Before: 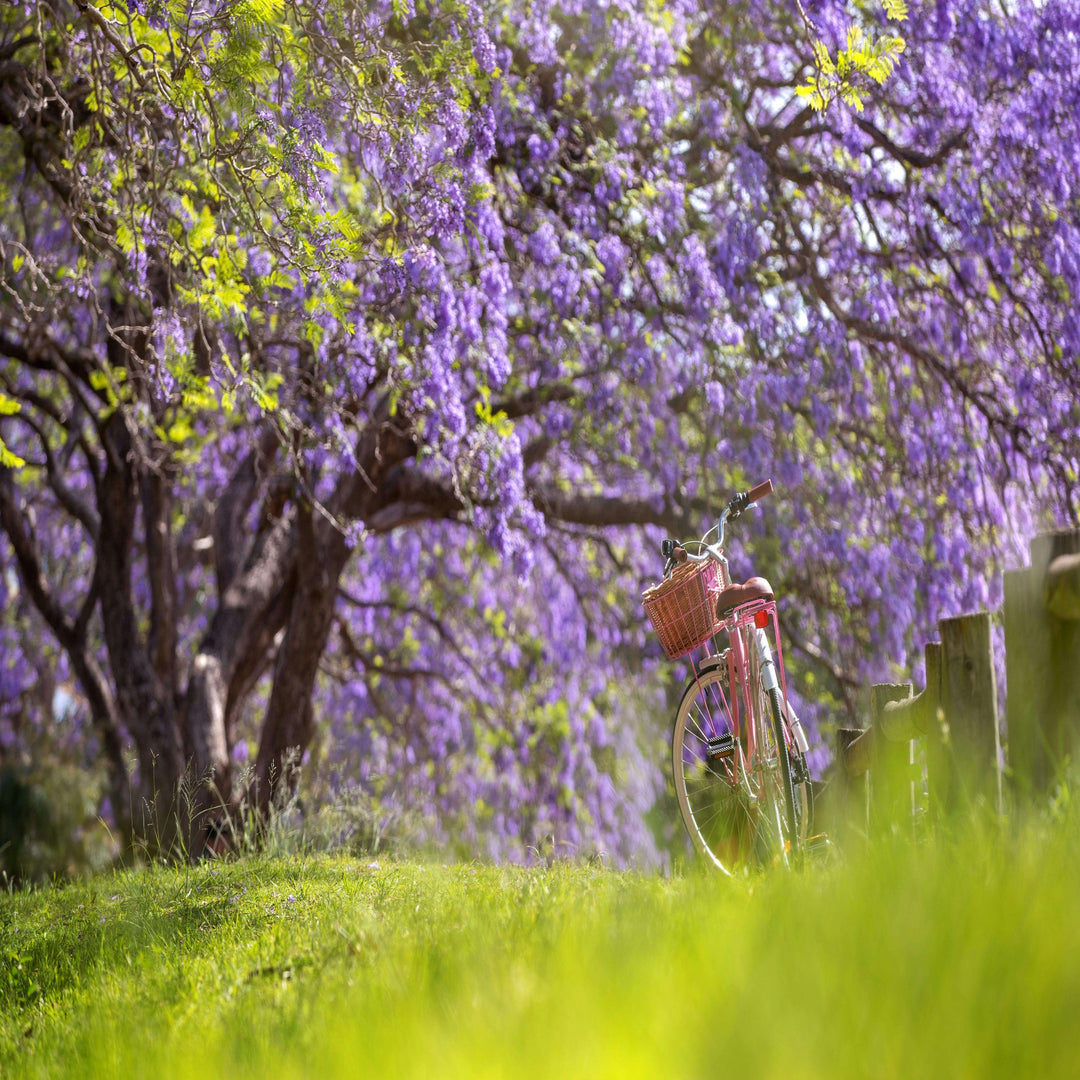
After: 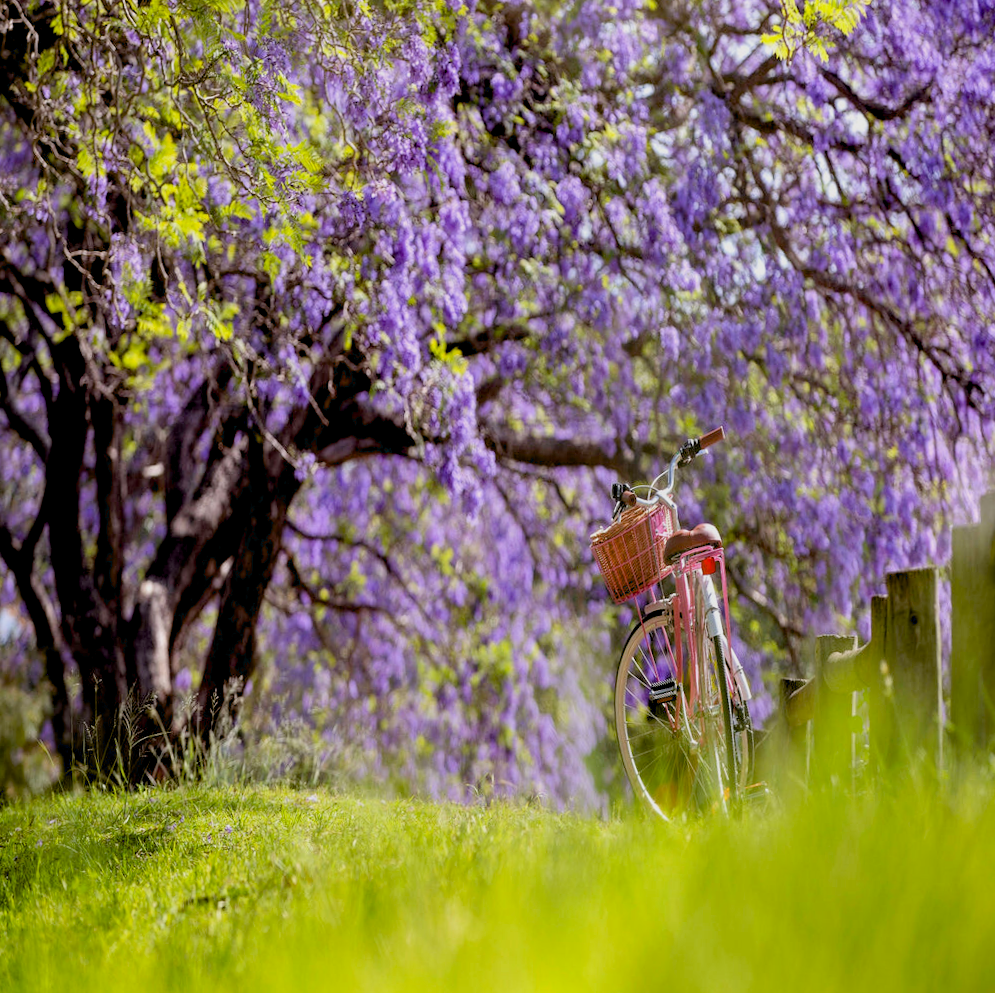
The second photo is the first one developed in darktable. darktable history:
crop and rotate: angle -2.01°, left 3.098%, top 4.175%, right 1.589%, bottom 0.709%
filmic rgb: middle gray luminance 18.35%, black relative exposure -11.17 EV, white relative exposure 3.69 EV, target black luminance 0%, hardness 5.88, latitude 57.71%, contrast 0.965, shadows ↔ highlights balance 49.52%
exposure: black level correction 0.024, exposure 0.182 EV, compensate highlight preservation false
